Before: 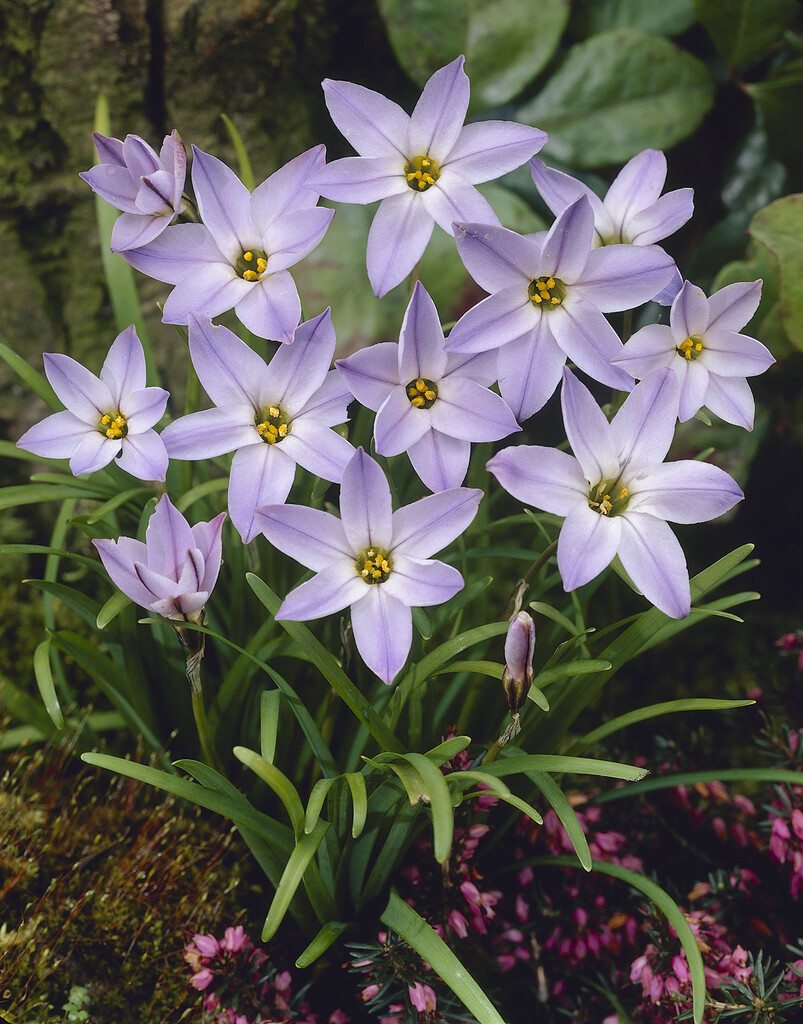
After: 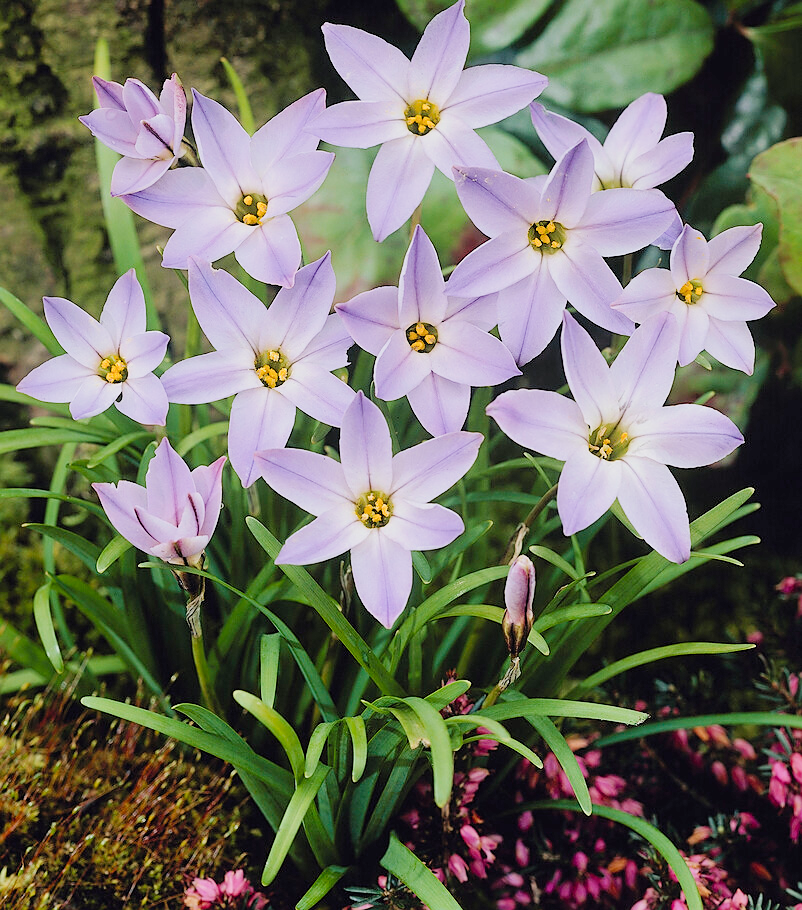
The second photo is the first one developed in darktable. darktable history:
filmic rgb: black relative exposure -6.95 EV, white relative exposure 5.63 EV, hardness 2.85
exposure: exposure 1.136 EV, compensate highlight preservation false
crop and rotate: top 5.512%, bottom 5.617%
sharpen: radius 1.882, amount 0.403, threshold 1.577
